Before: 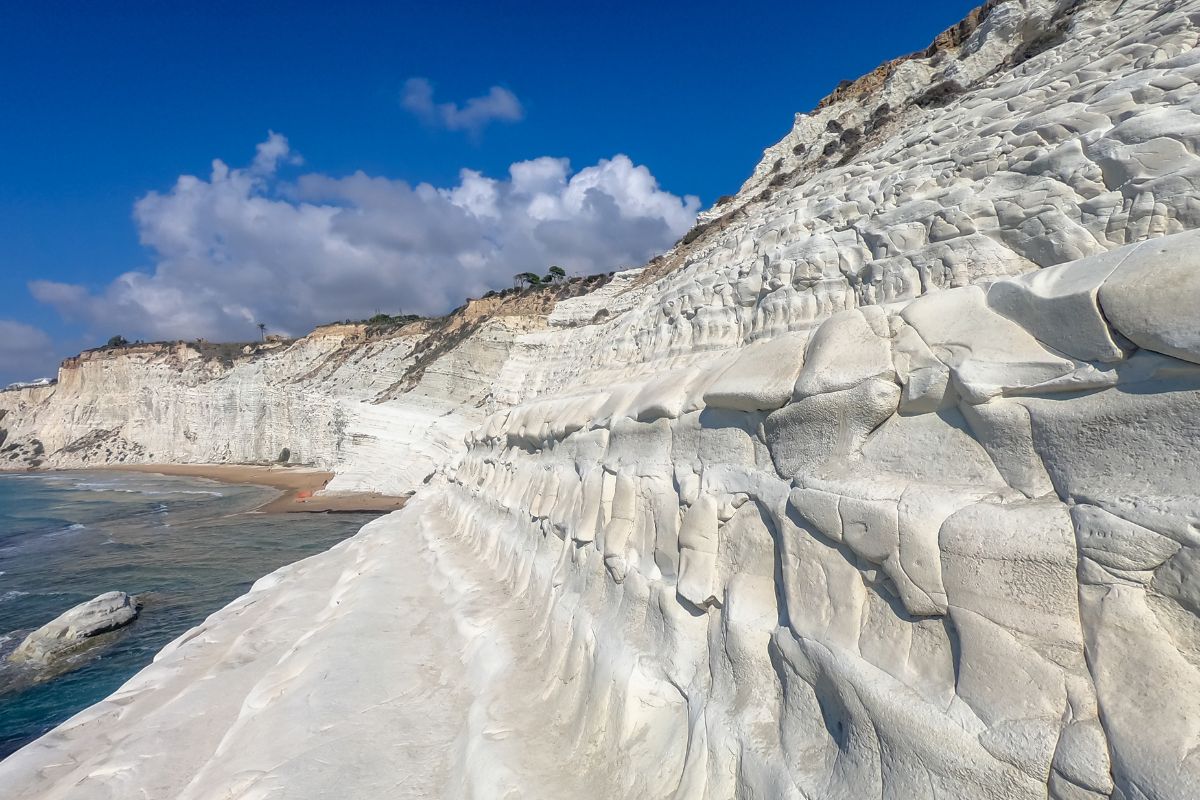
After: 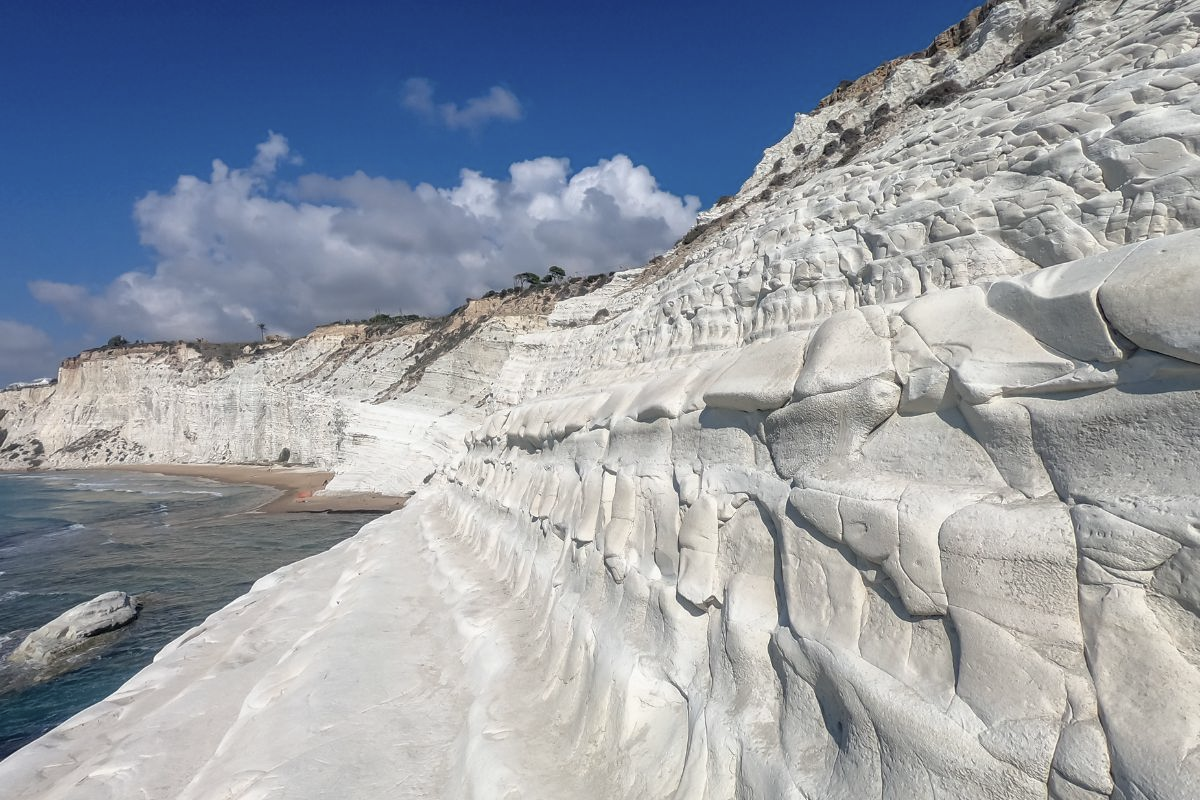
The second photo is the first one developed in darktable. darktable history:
color balance: input saturation 100.43%, contrast fulcrum 14.22%, output saturation 70.41%
